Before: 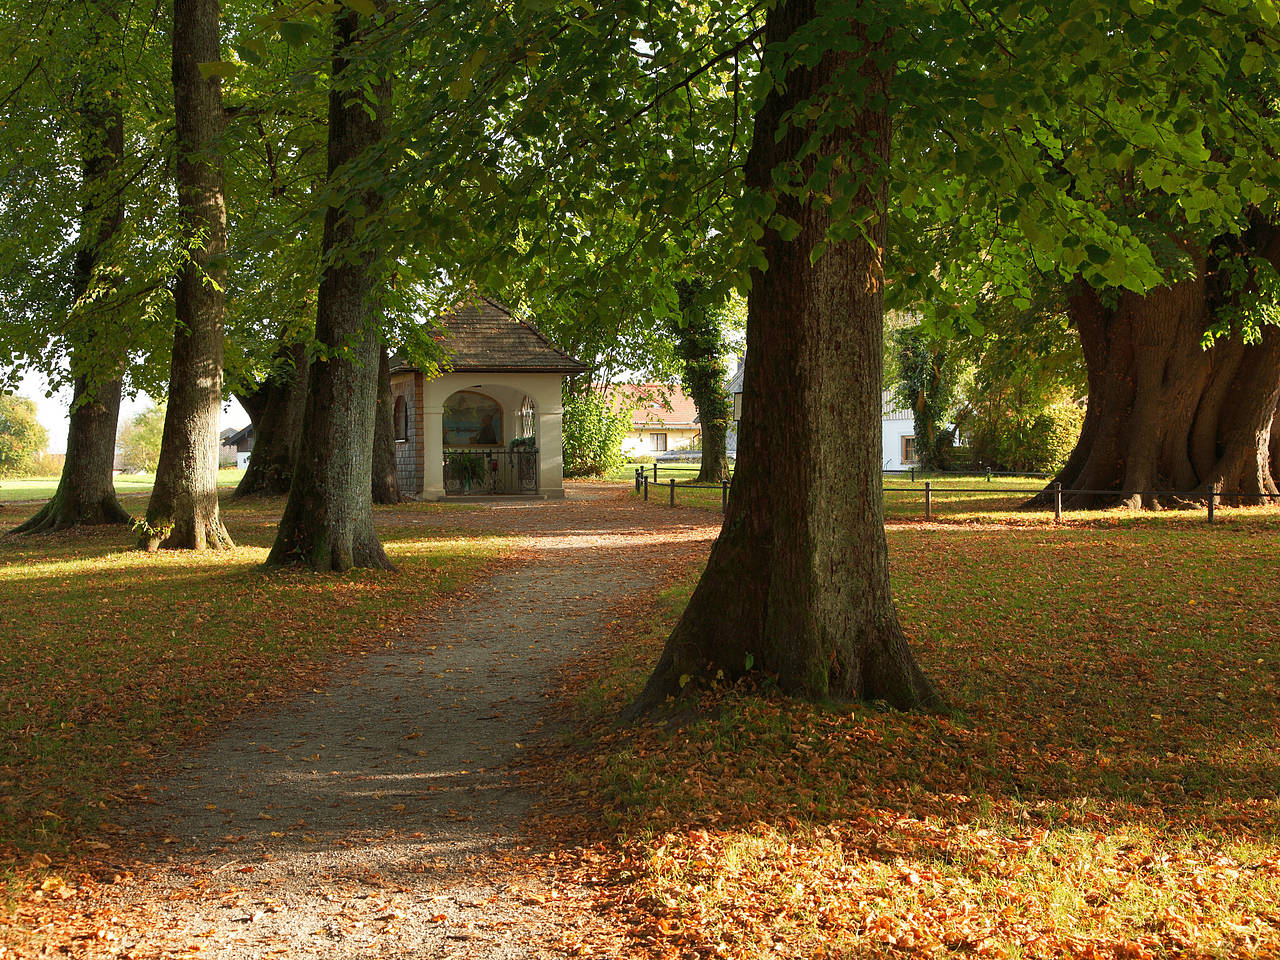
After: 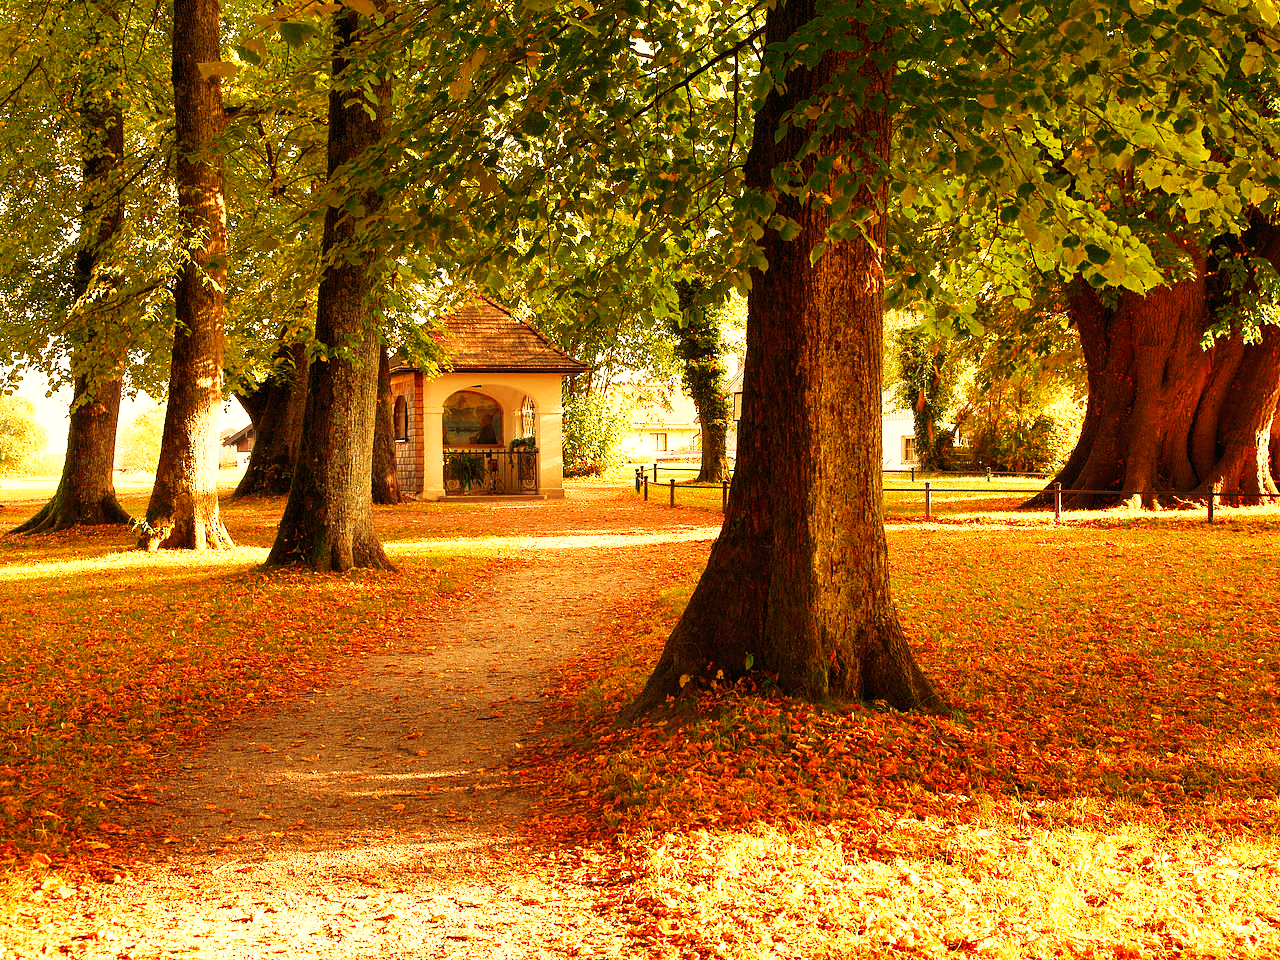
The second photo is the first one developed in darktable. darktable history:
velvia: on, module defaults
white balance: red 1.467, blue 0.684
base curve: curves: ch0 [(0, 0) (0.007, 0.004) (0.027, 0.03) (0.046, 0.07) (0.207, 0.54) (0.442, 0.872) (0.673, 0.972) (1, 1)], preserve colors none
